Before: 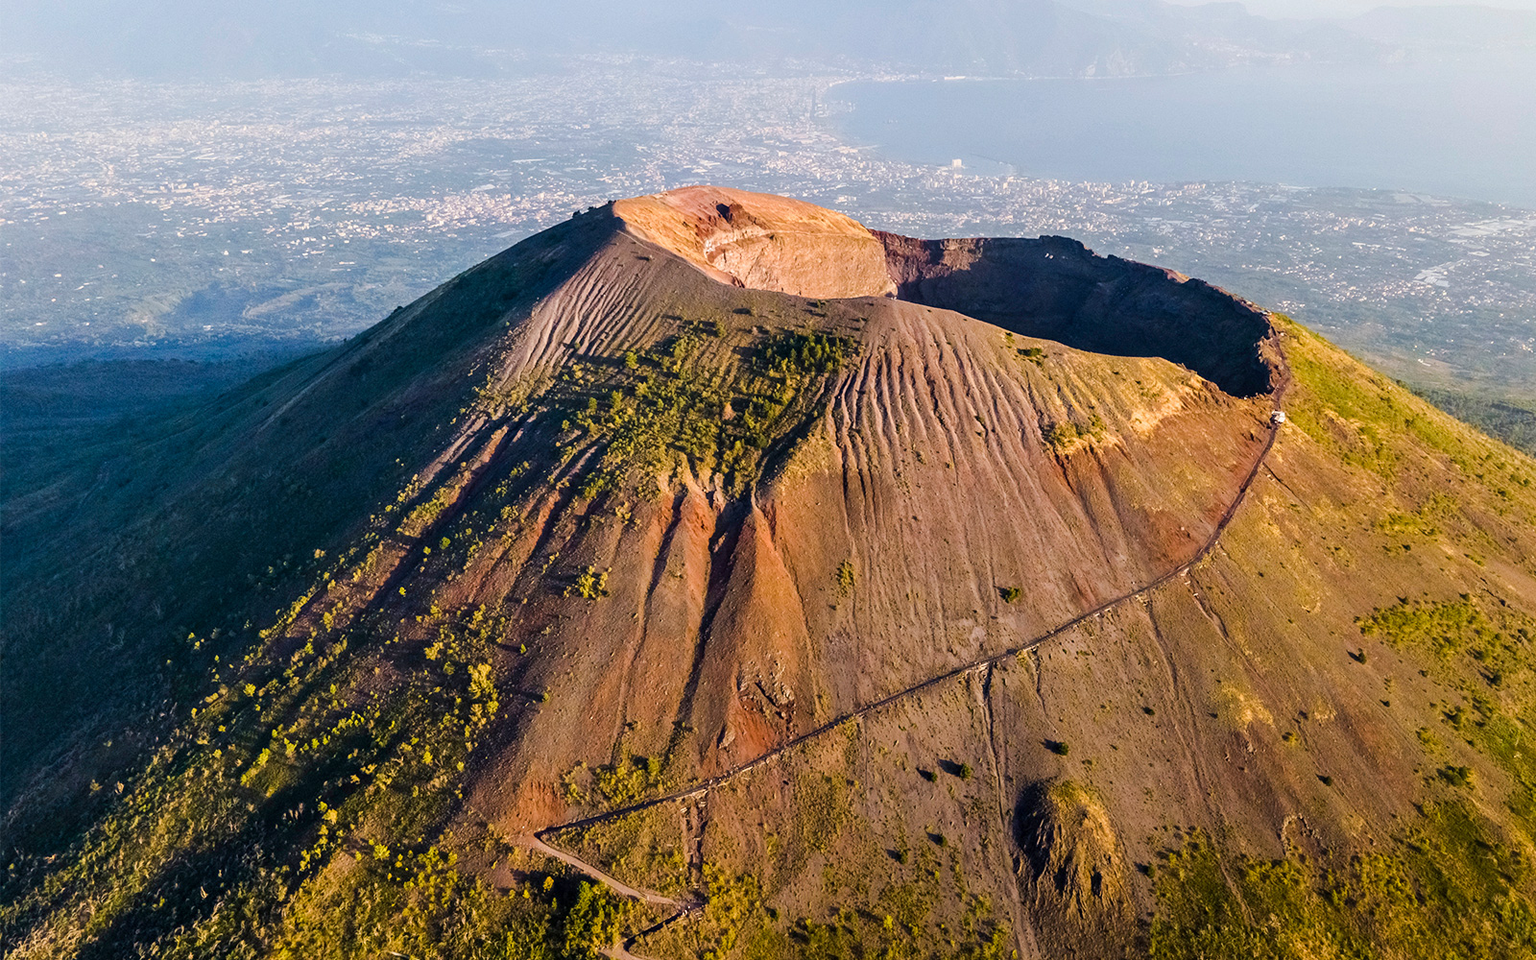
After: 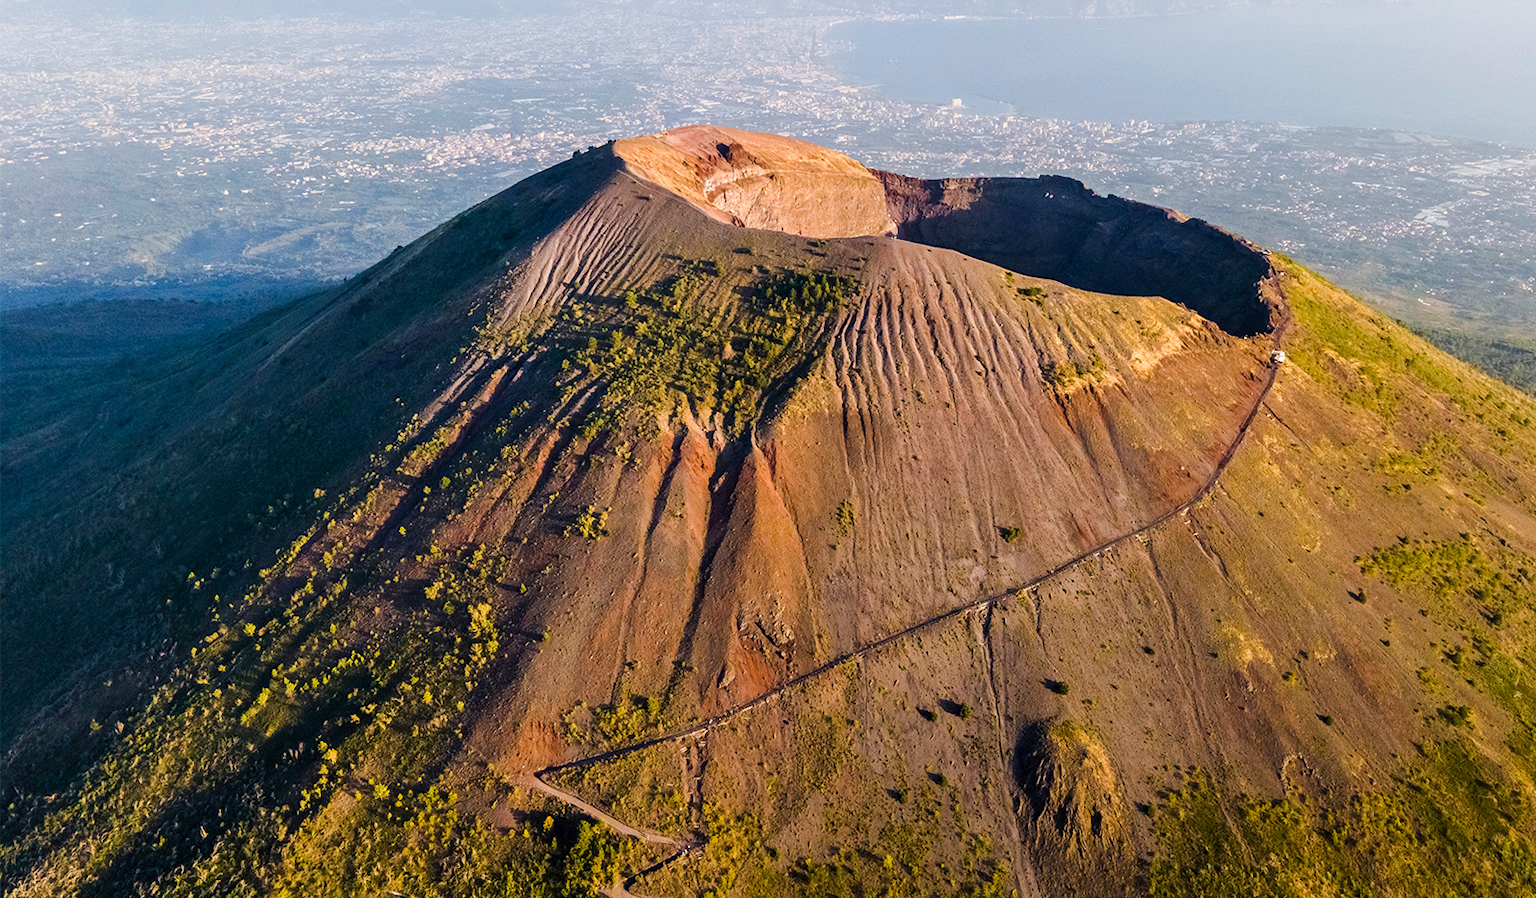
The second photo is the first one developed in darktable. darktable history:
crop and rotate: top 6.347%
